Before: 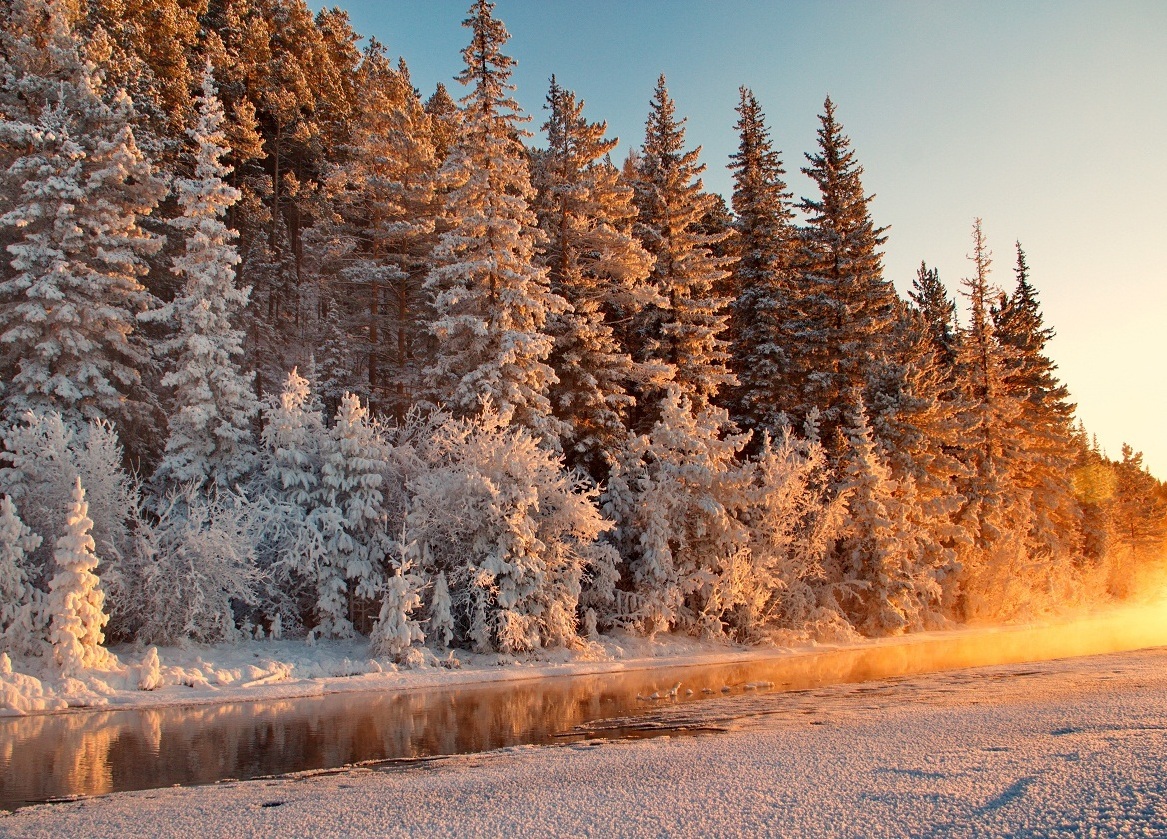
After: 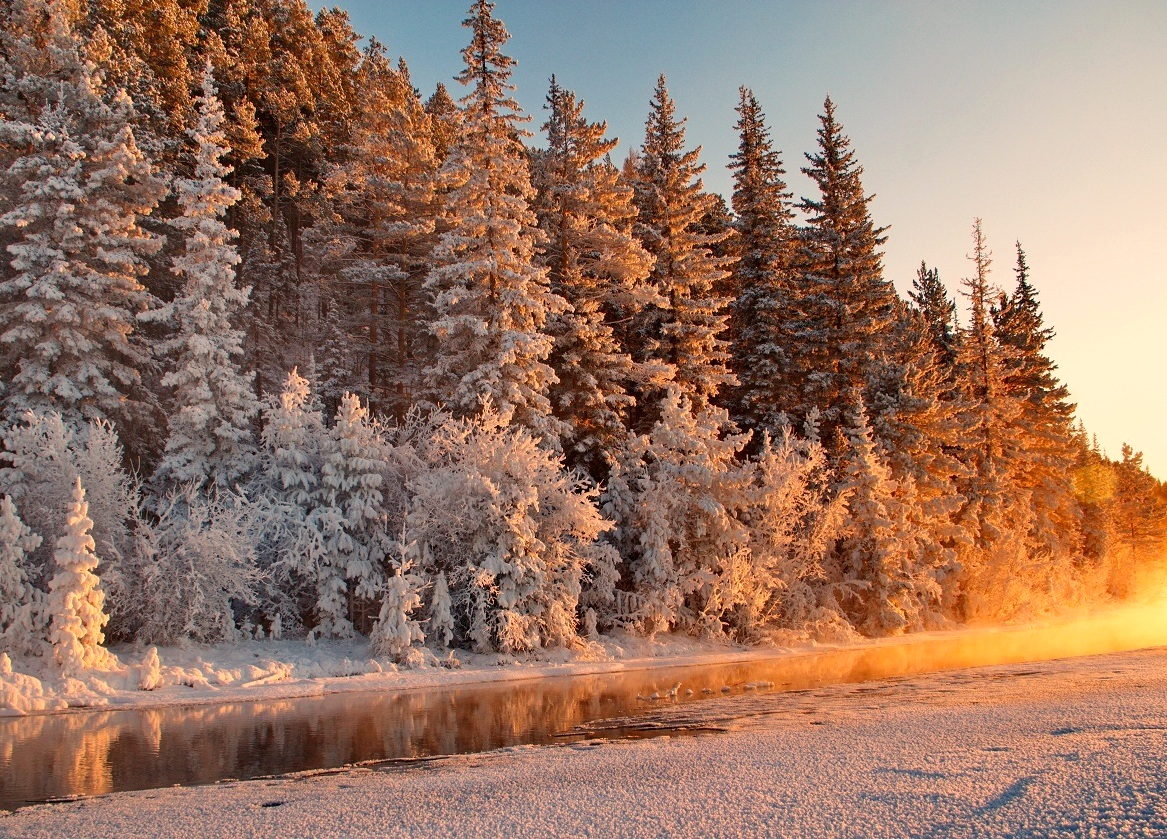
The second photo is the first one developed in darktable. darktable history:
color correction: highlights a* 5.75, highlights b* 4.76
